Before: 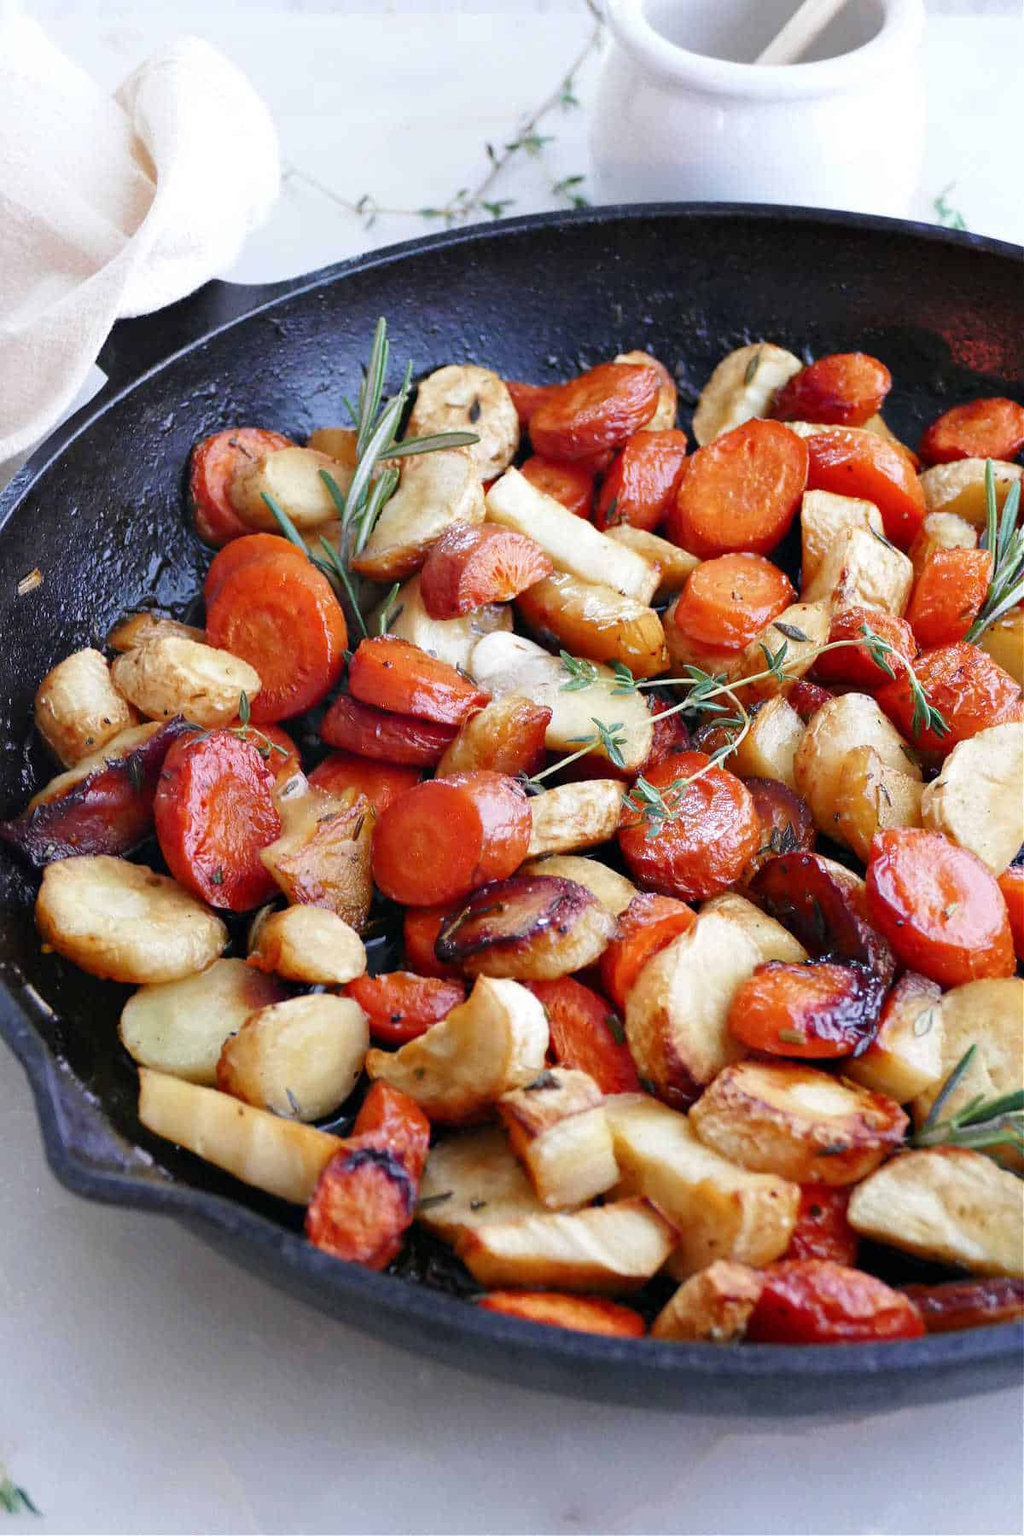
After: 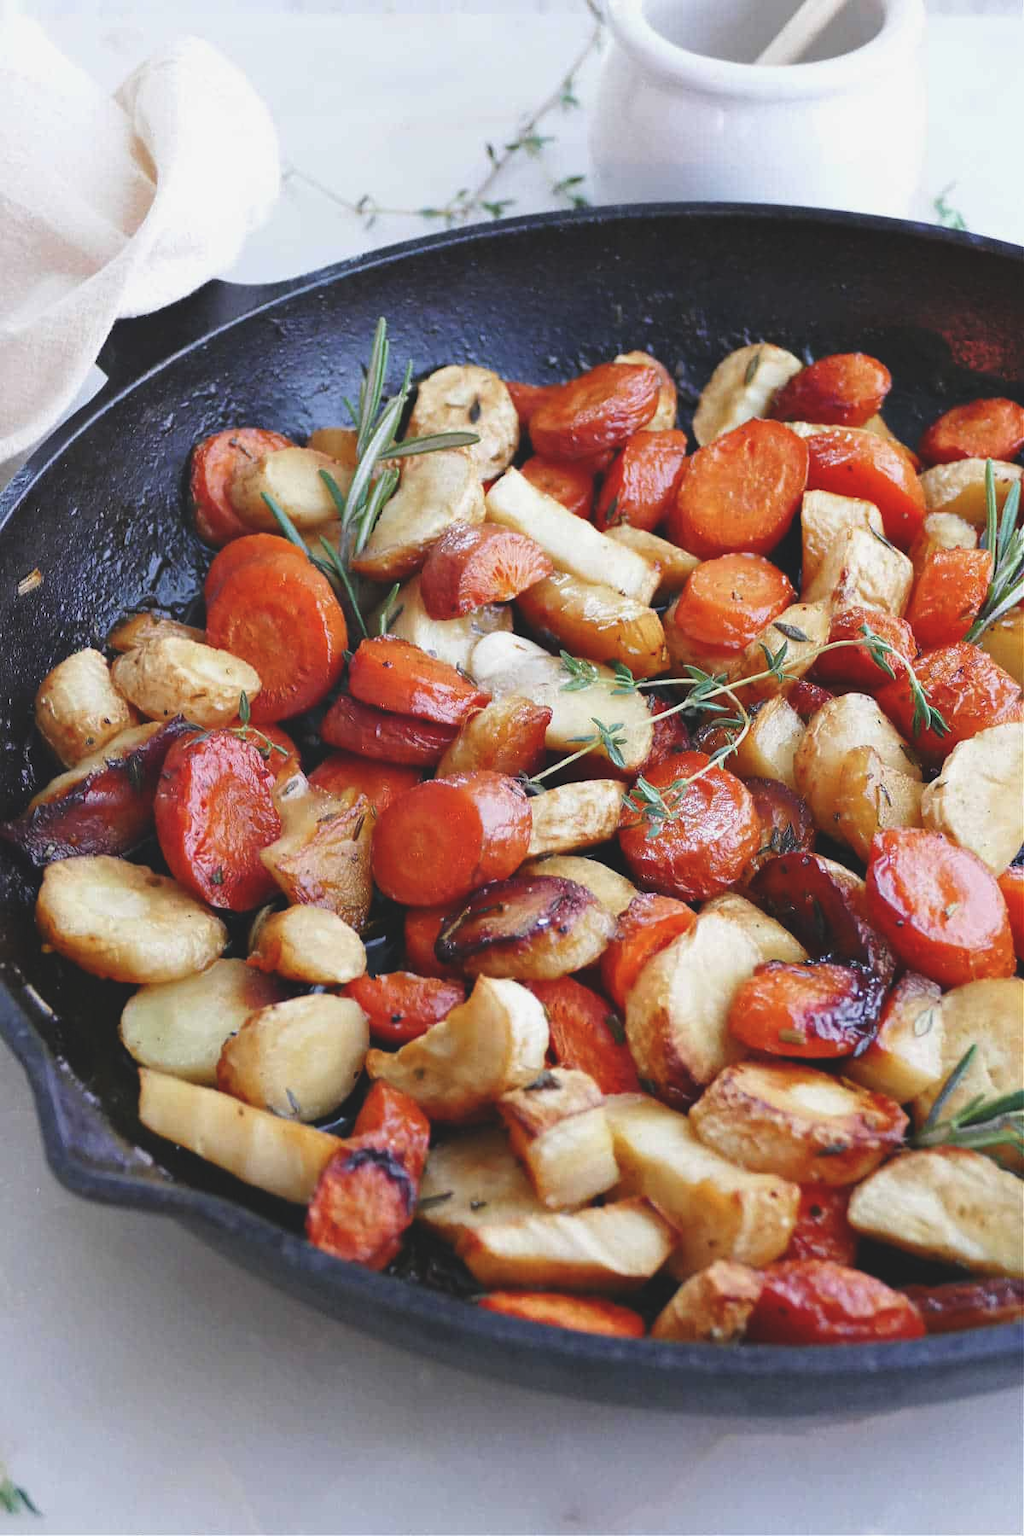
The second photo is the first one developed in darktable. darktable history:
exposure: black level correction -0.015, exposure -0.136 EV, compensate exposure bias true, compensate highlight preservation false
